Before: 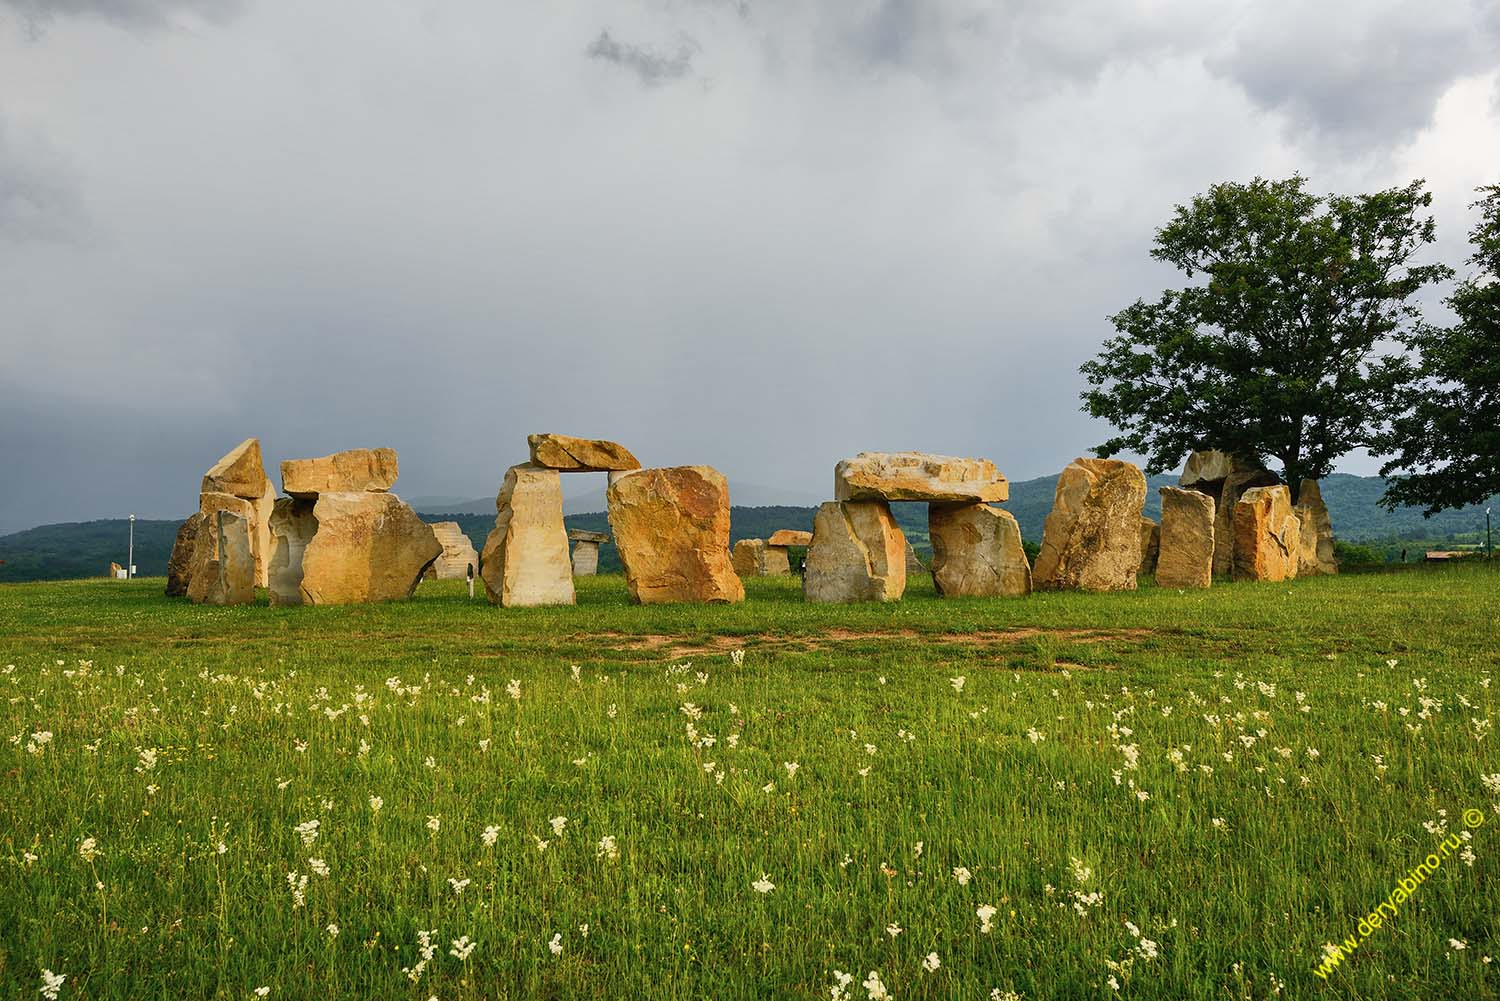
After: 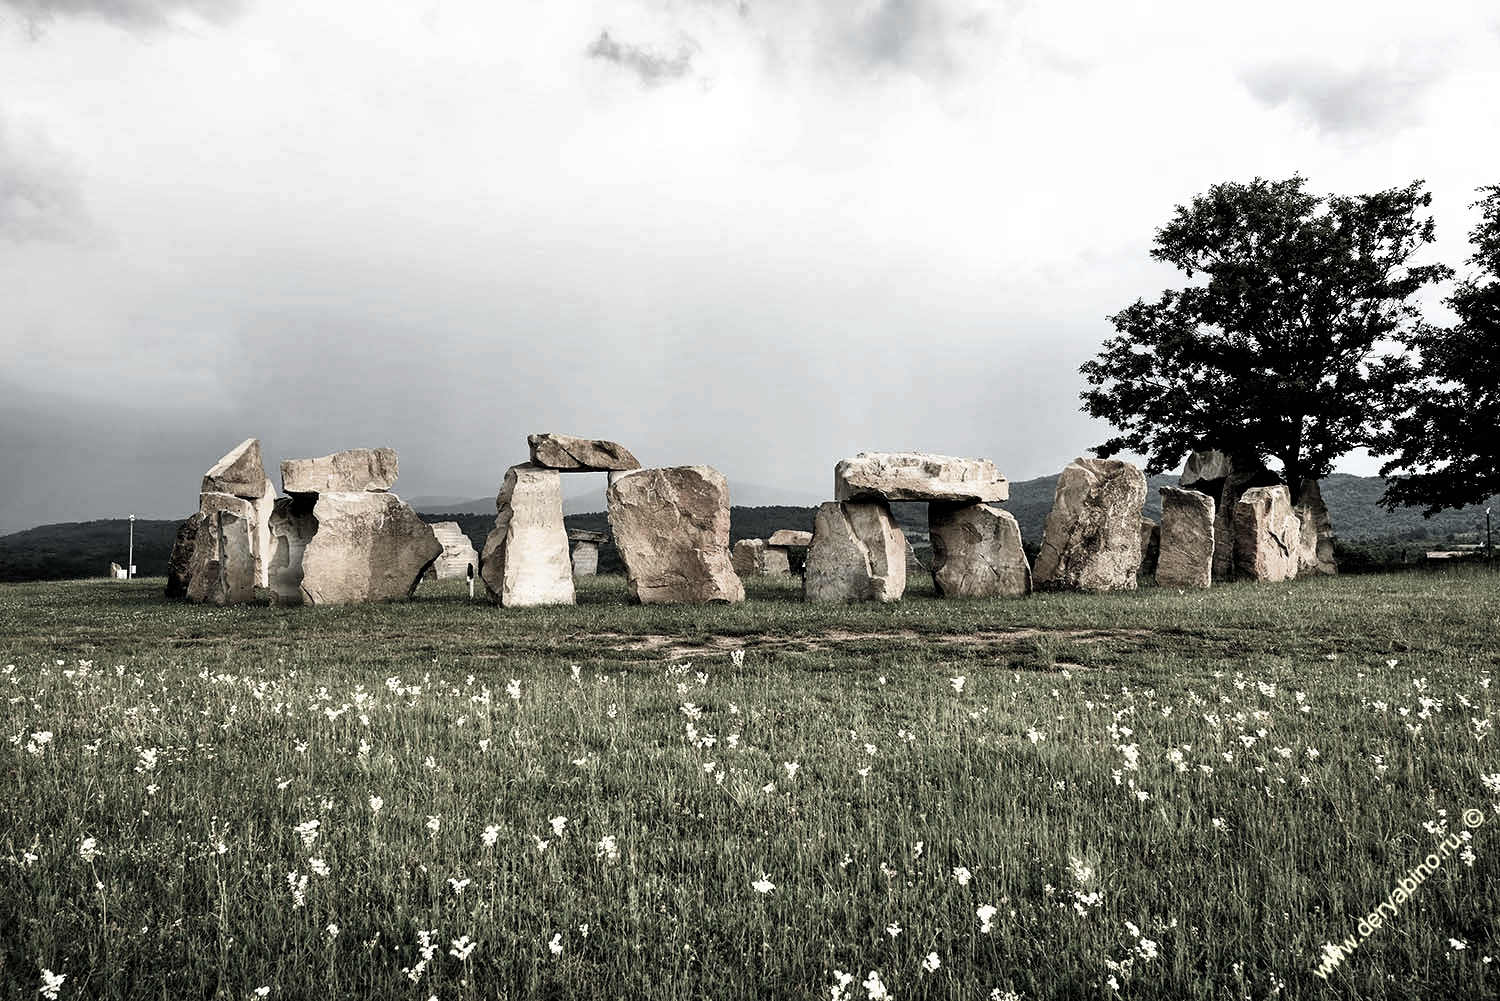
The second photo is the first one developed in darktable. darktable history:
color correction: highlights b* 0.014, saturation 0.275
filmic rgb: black relative exposure -8.27 EV, white relative exposure 2.24 EV, hardness 7.16, latitude 84.86%, contrast 1.69, highlights saturation mix -3.61%, shadows ↔ highlights balance -2.37%
